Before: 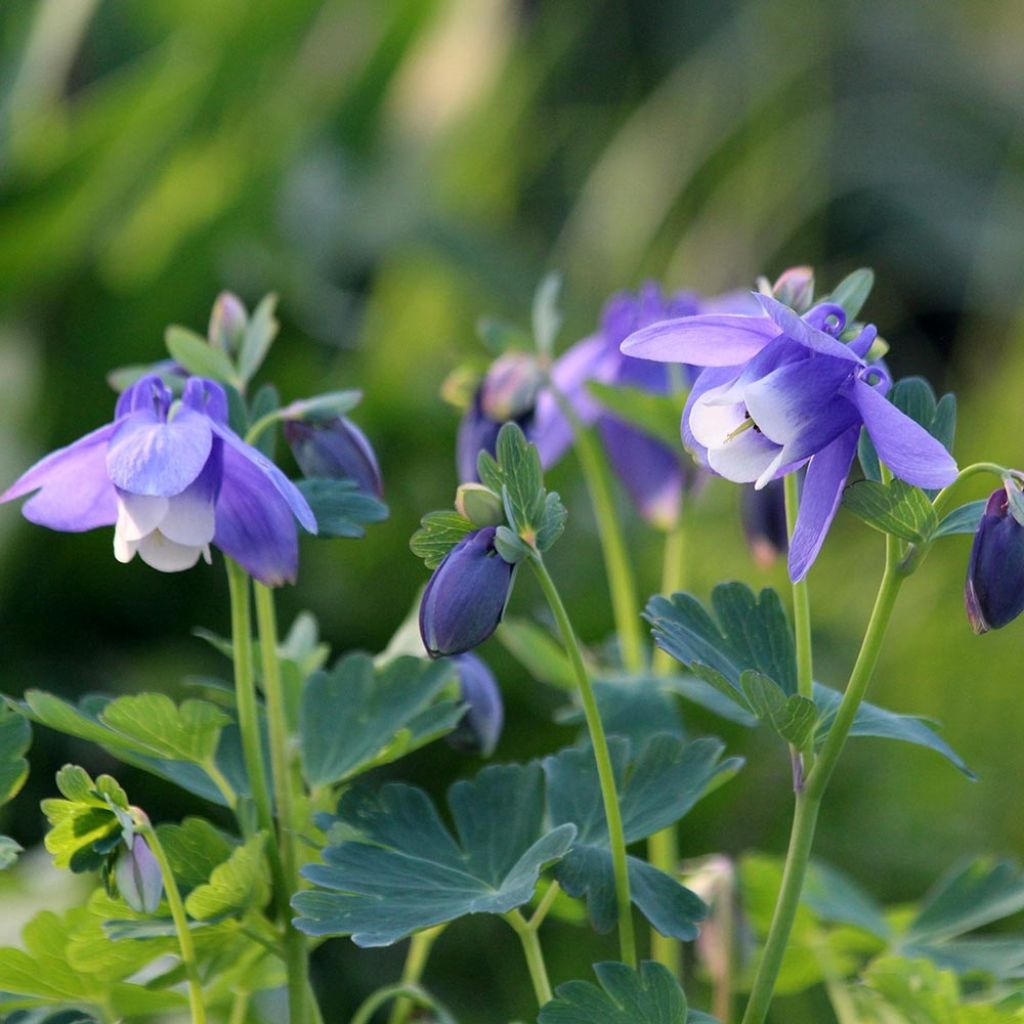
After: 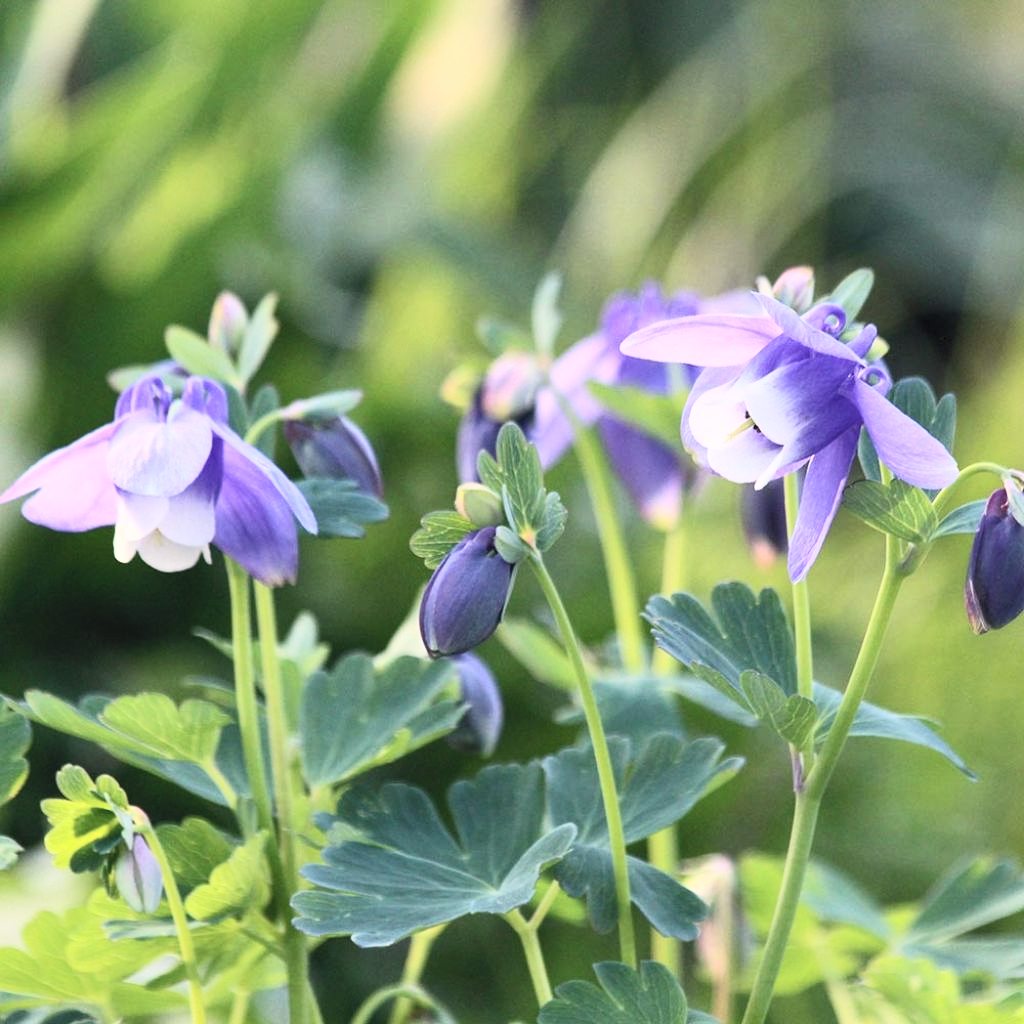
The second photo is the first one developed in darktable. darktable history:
color calibration: x 0.342, y 0.355, temperature 5146 K
contrast brightness saturation: contrast 0.39, brightness 0.53
